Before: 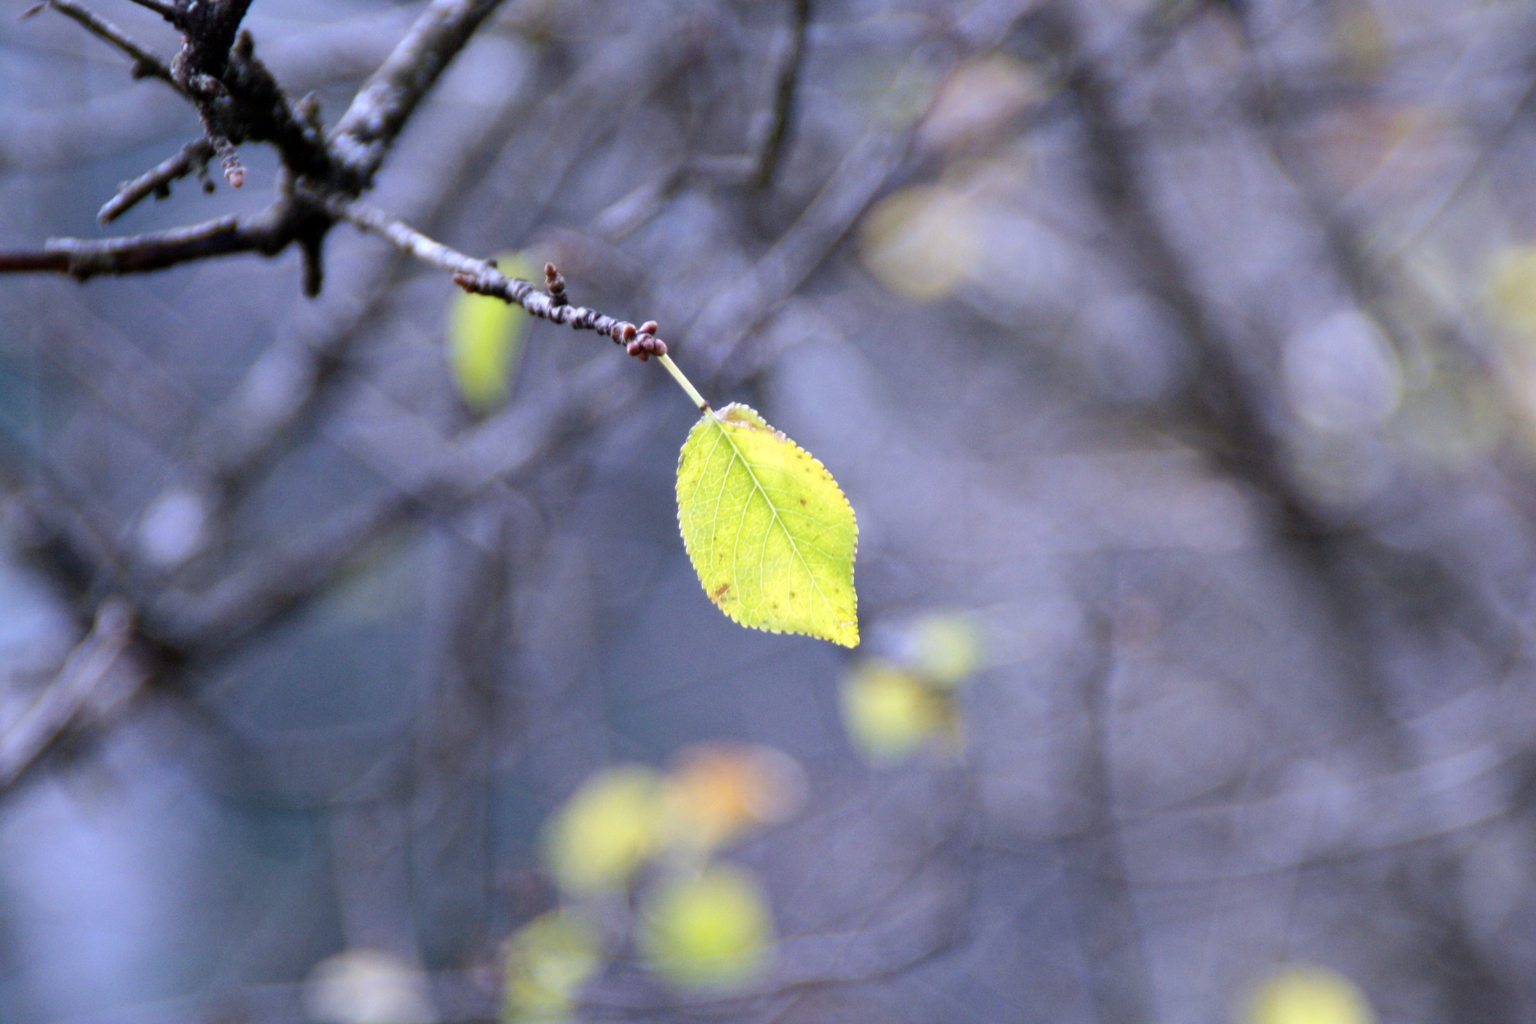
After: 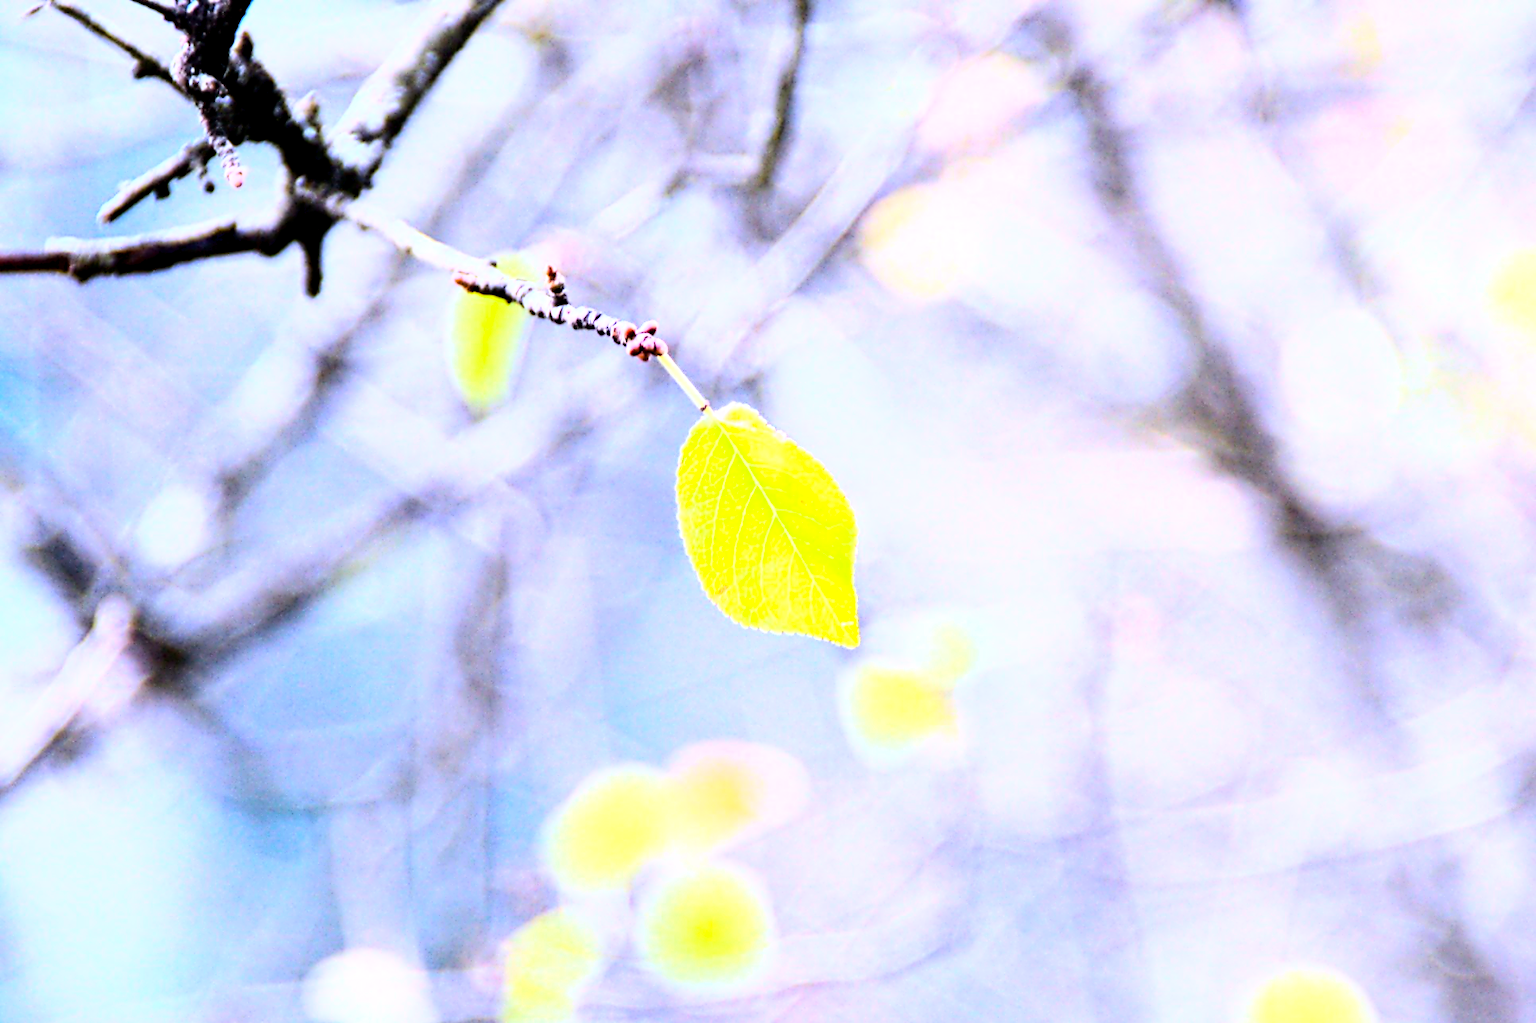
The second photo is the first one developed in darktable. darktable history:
base curve: curves: ch0 [(0, 0) (0.007, 0.004) (0.027, 0.03) (0.046, 0.07) (0.207, 0.54) (0.442, 0.872) (0.673, 0.972) (1, 1)]
contrast equalizer: octaves 7, y [[0.5, 0.5, 0.5, 0.515, 0.749, 0.84], [0.5 ×6], [0.5 ×6], [0, 0, 0, 0.001, 0.067, 0.262], [0 ×6]]
exposure: black level correction 0, exposure 1.2 EV, compensate highlight preservation false
color balance rgb: shadows lift › chroma 1.004%, shadows lift › hue 31.42°, global offset › luminance -0.86%, perceptual saturation grading › global saturation 19.766%, global vibrance 21.415%
